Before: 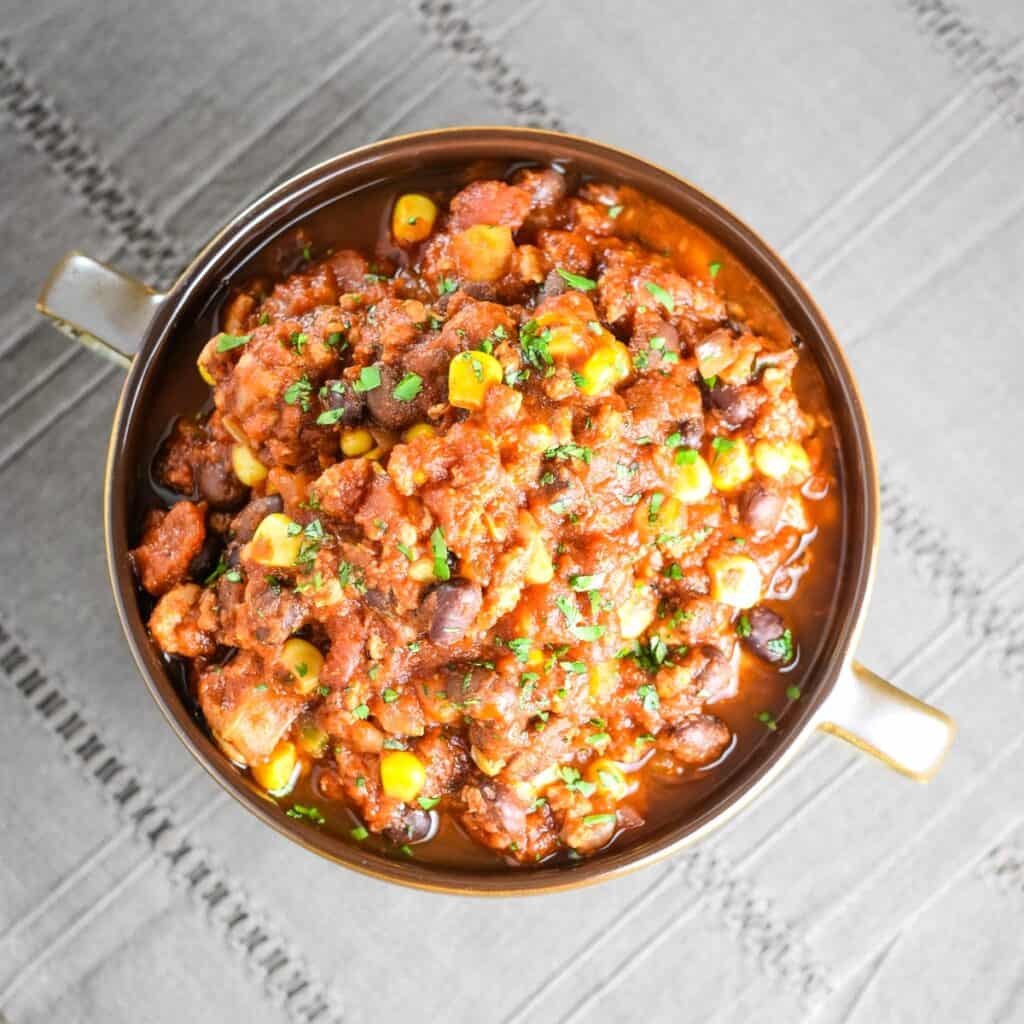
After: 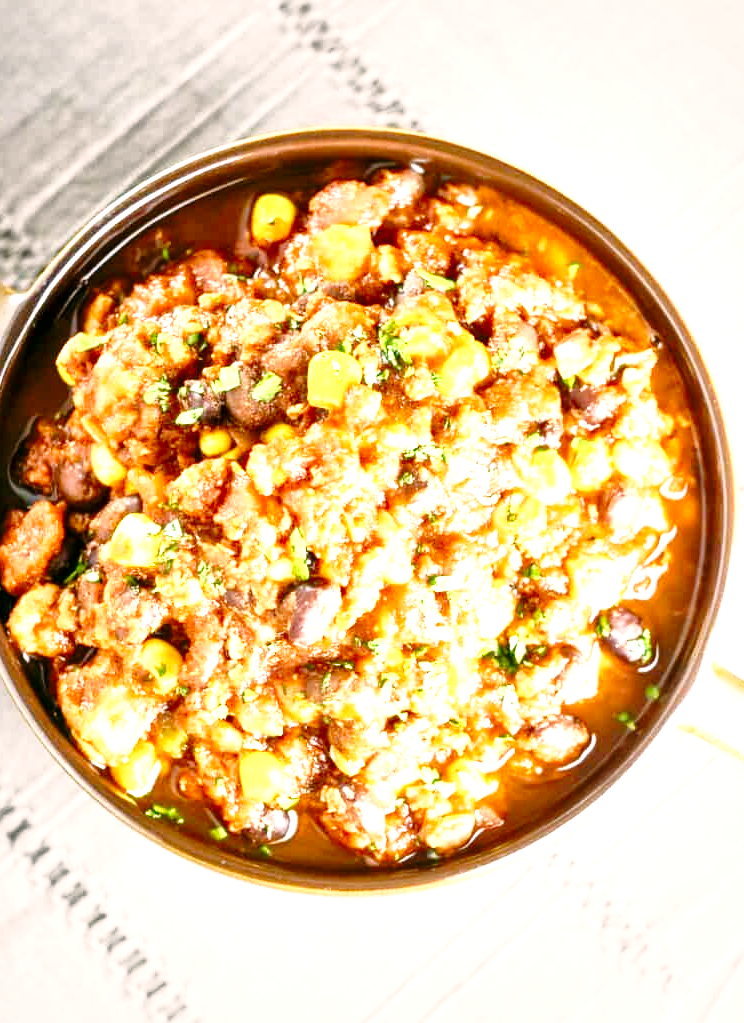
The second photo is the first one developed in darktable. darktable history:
exposure: exposure 0.6 EV, compensate highlight preservation false
crop: left 13.833%, right 13.499%
base curve: curves: ch0 [(0, 0) (0.028, 0.03) (0.121, 0.232) (0.46, 0.748) (0.859, 0.968) (1, 1)], preserve colors none
local contrast: mode bilateral grid, contrast 71, coarseness 75, detail 180%, midtone range 0.2
color correction: highlights a* 4.1, highlights b* 4.97, shadows a* -7.04, shadows b* 5.08
